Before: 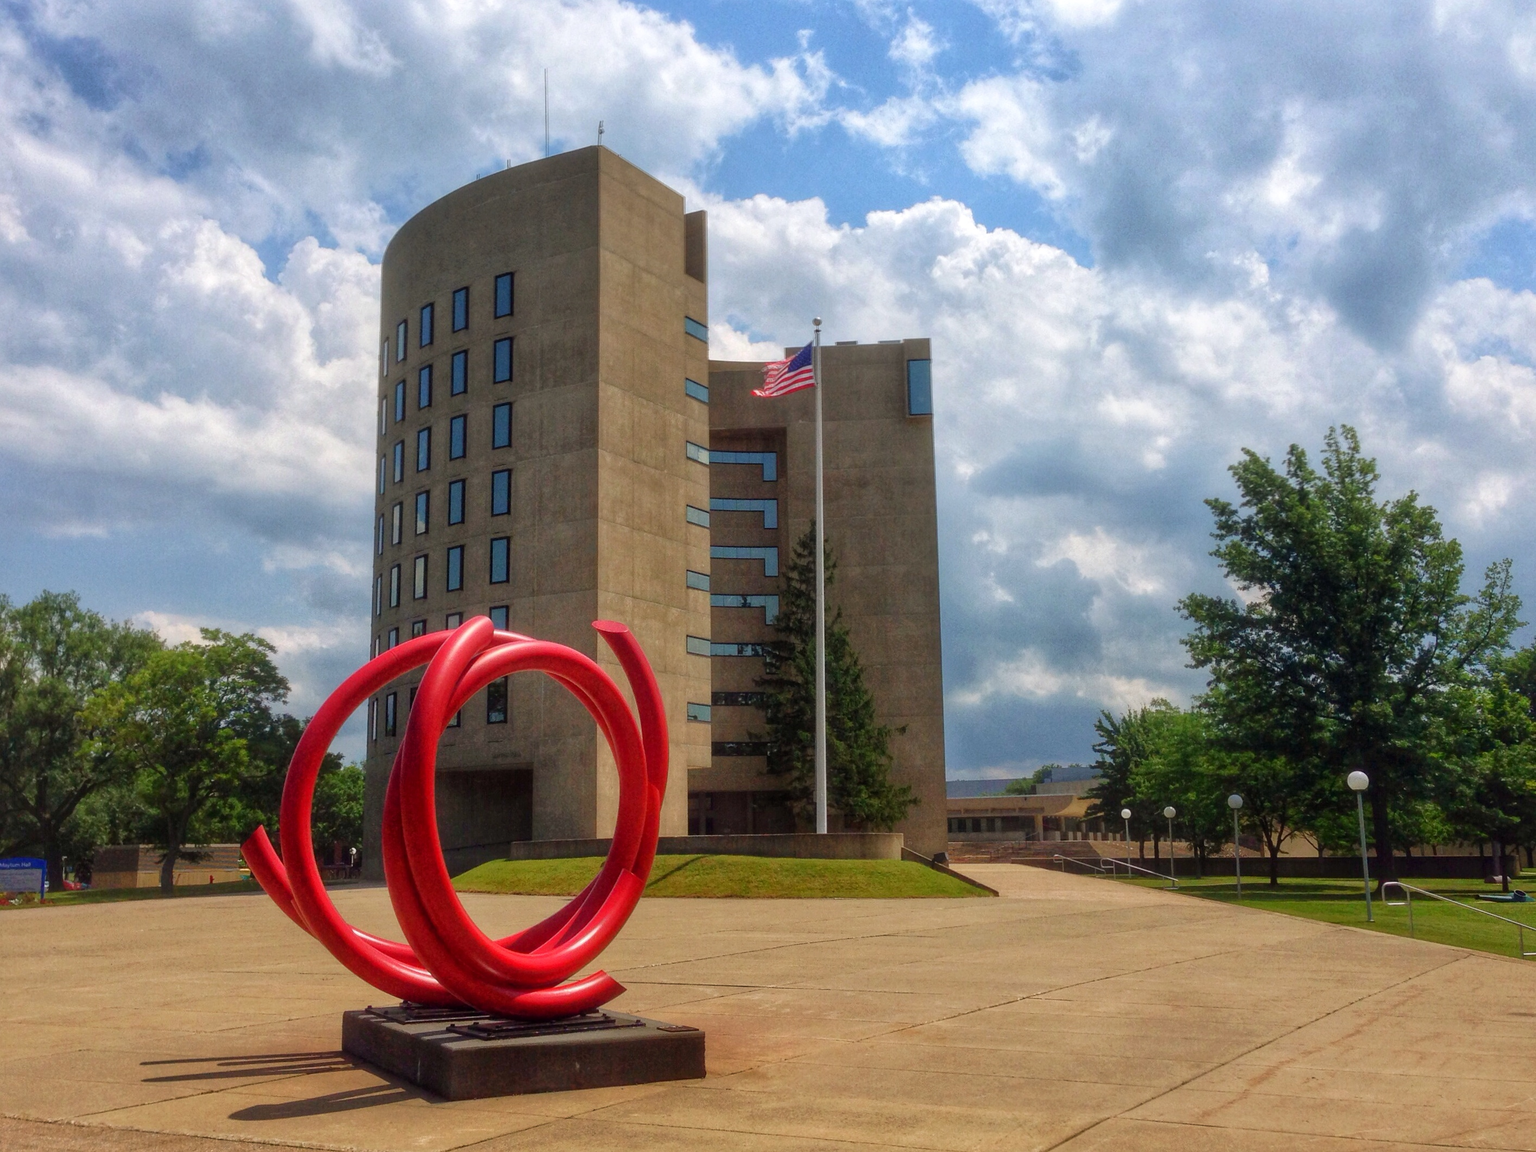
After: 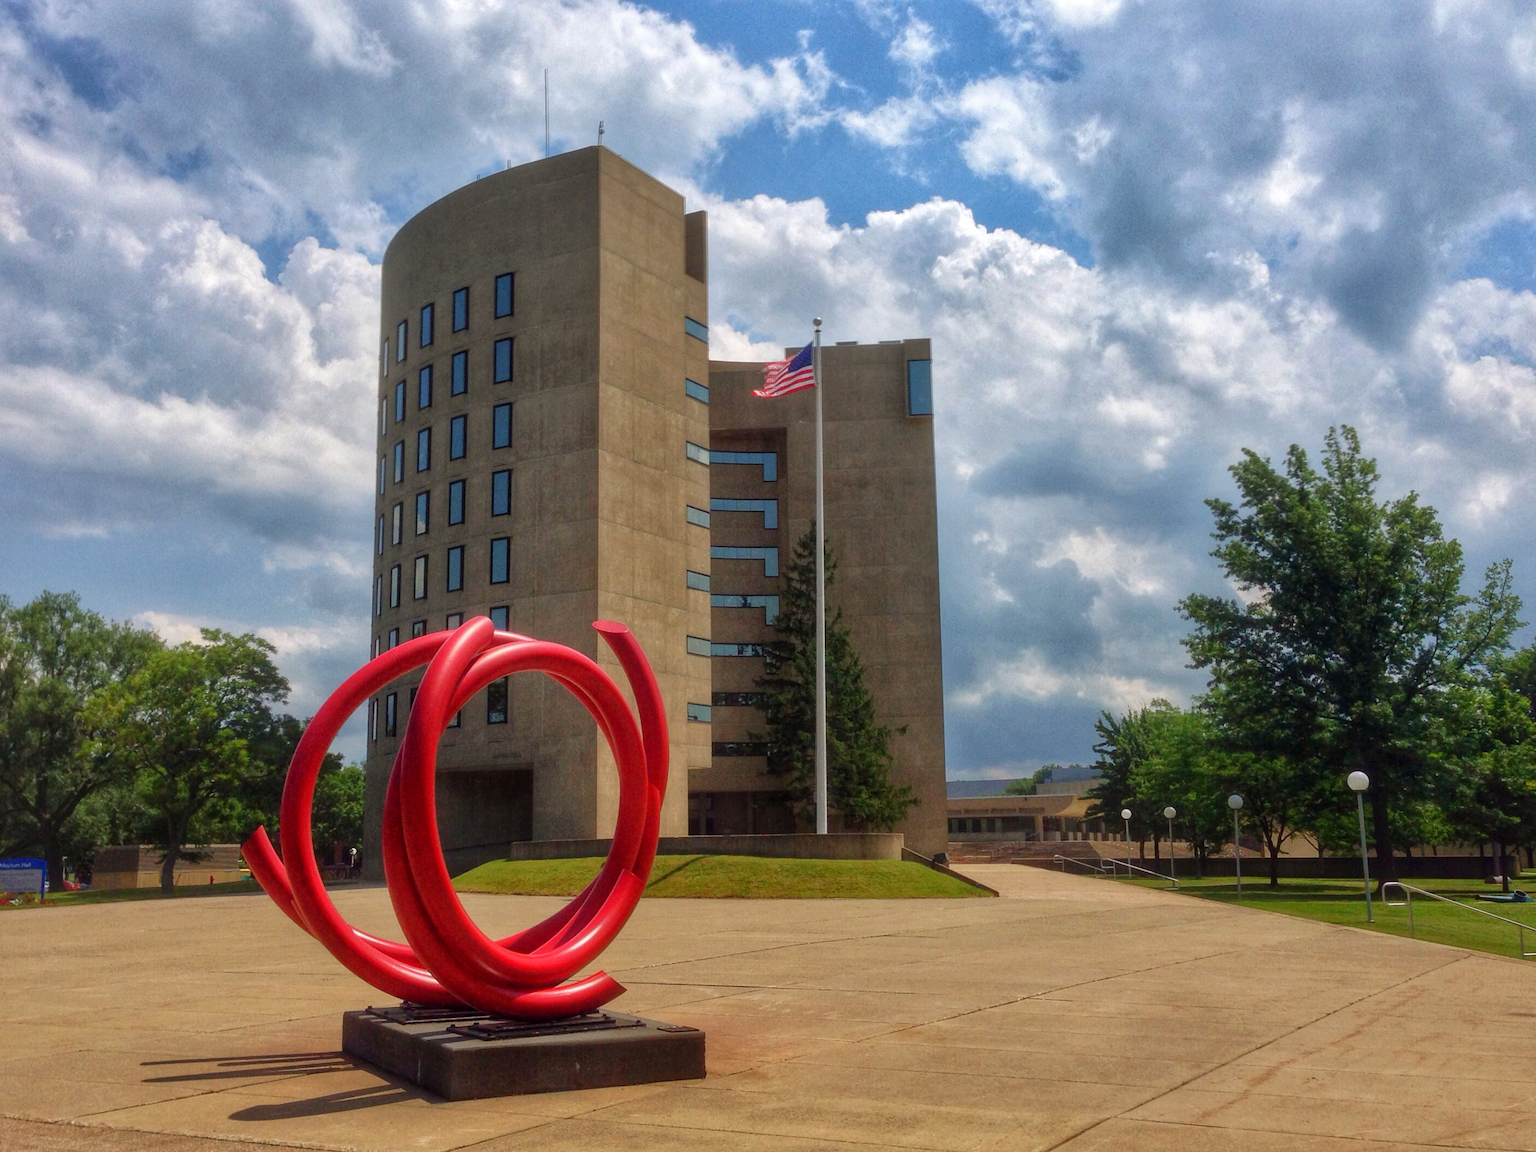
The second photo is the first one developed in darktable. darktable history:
shadows and highlights: shadows 5.25, shadows color adjustment 97.68%, soften with gaussian
